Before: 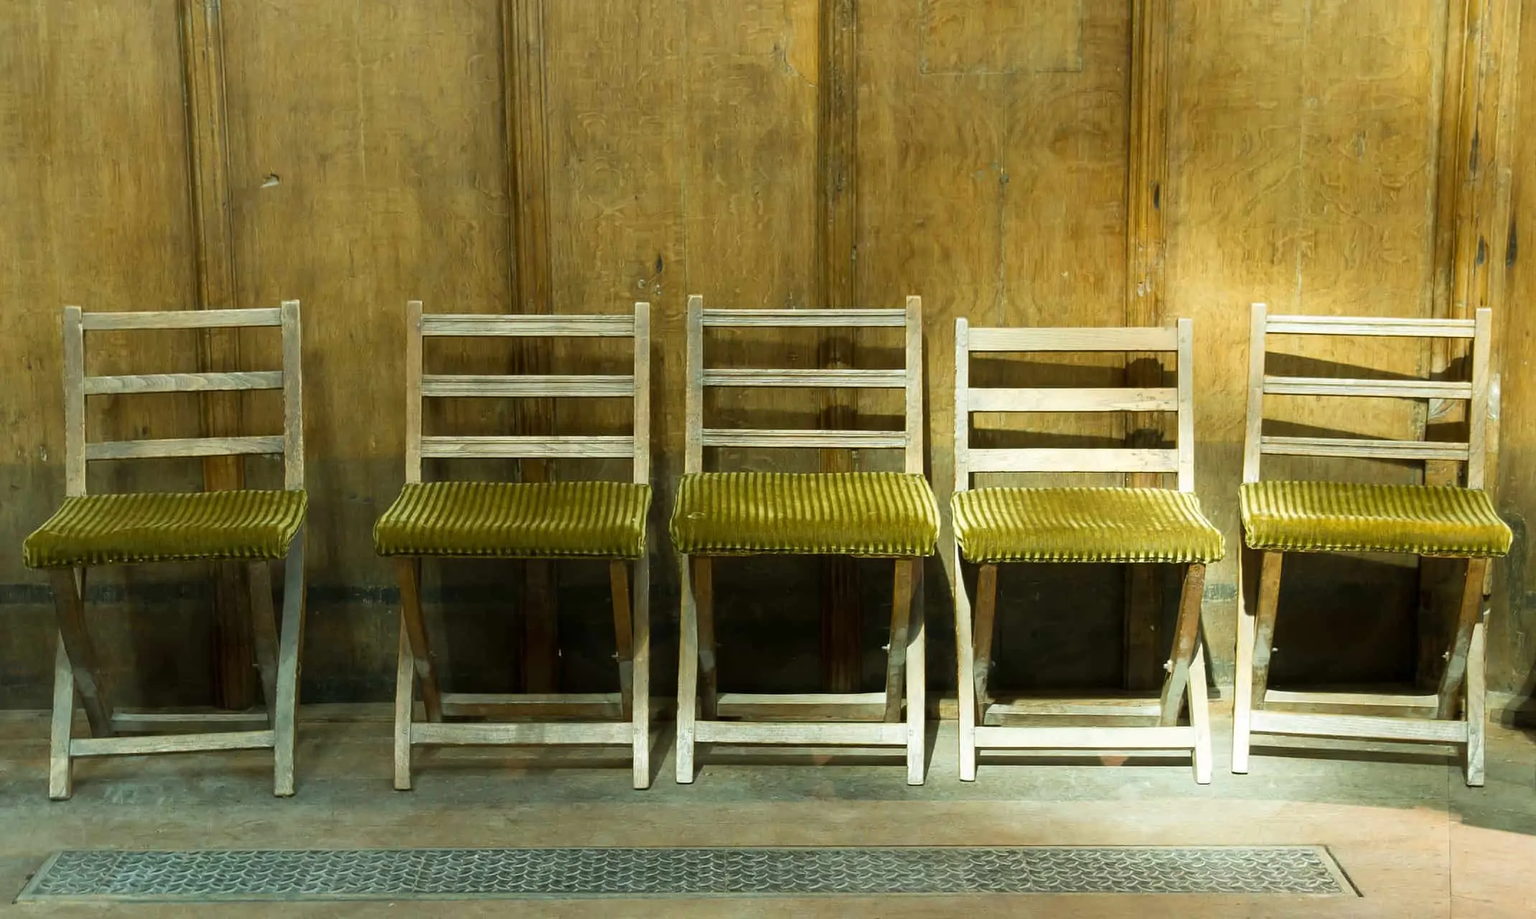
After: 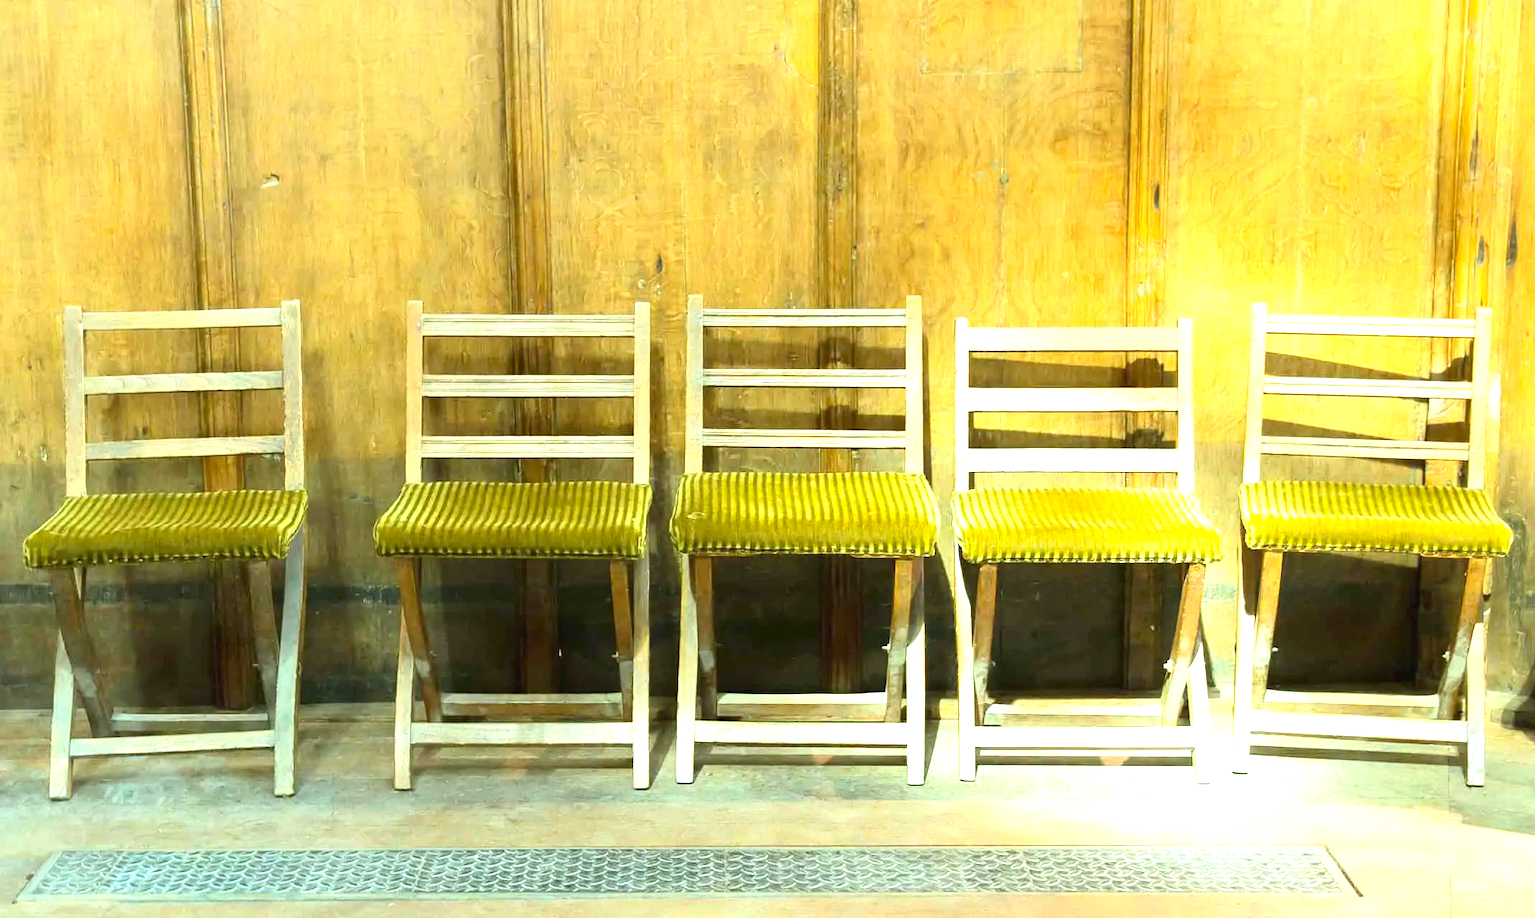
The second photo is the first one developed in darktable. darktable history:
exposure: black level correction 0, exposure 1.388 EV, compensate exposure bias true, compensate highlight preservation false
white balance: red 0.984, blue 1.059
contrast brightness saturation: contrast 0.2, brightness 0.16, saturation 0.22
